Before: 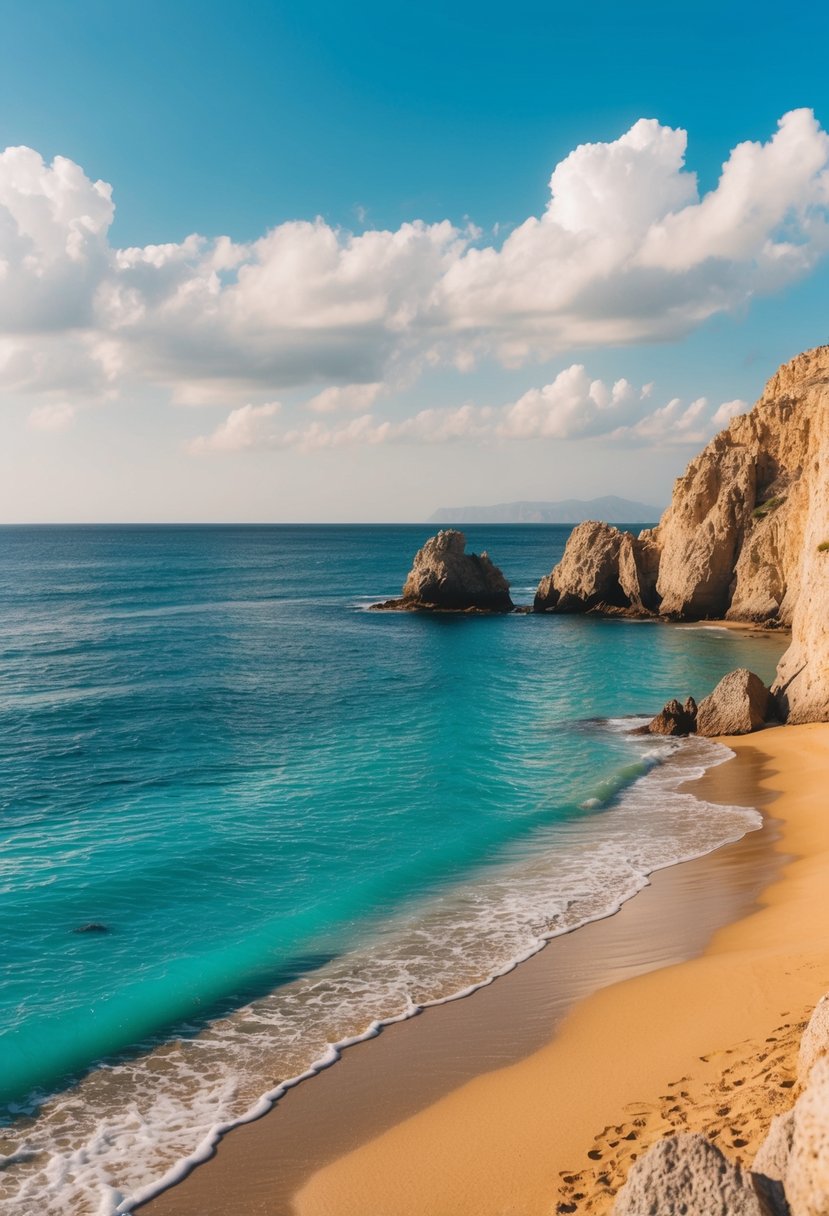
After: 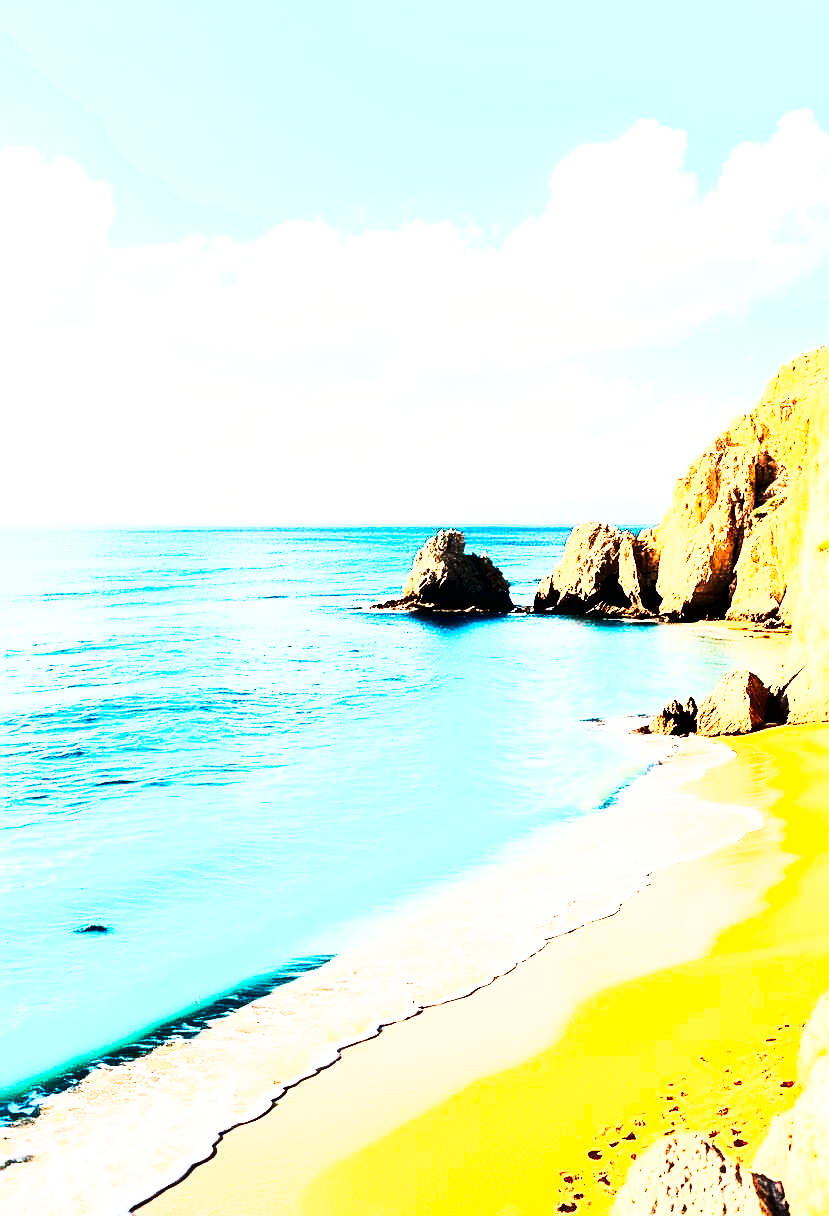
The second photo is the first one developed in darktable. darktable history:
sharpen: amount 0.489
shadows and highlights: shadows -70.24, highlights 35.97, soften with gaussian
contrast brightness saturation: contrast 0.6, brightness 0.34, saturation 0.141
exposure: black level correction 0.015, exposure 1.78 EV, compensate exposure bias true, compensate highlight preservation false
tone curve: curves: ch0 [(0, 0) (0.003, 0.003) (0.011, 0.005) (0.025, 0.005) (0.044, 0.008) (0.069, 0.015) (0.1, 0.023) (0.136, 0.032) (0.177, 0.046) (0.224, 0.072) (0.277, 0.124) (0.335, 0.174) (0.399, 0.253) (0.468, 0.365) (0.543, 0.519) (0.623, 0.675) (0.709, 0.805) (0.801, 0.908) (0.898, 0.97) (1, 1)], preserve colors none
